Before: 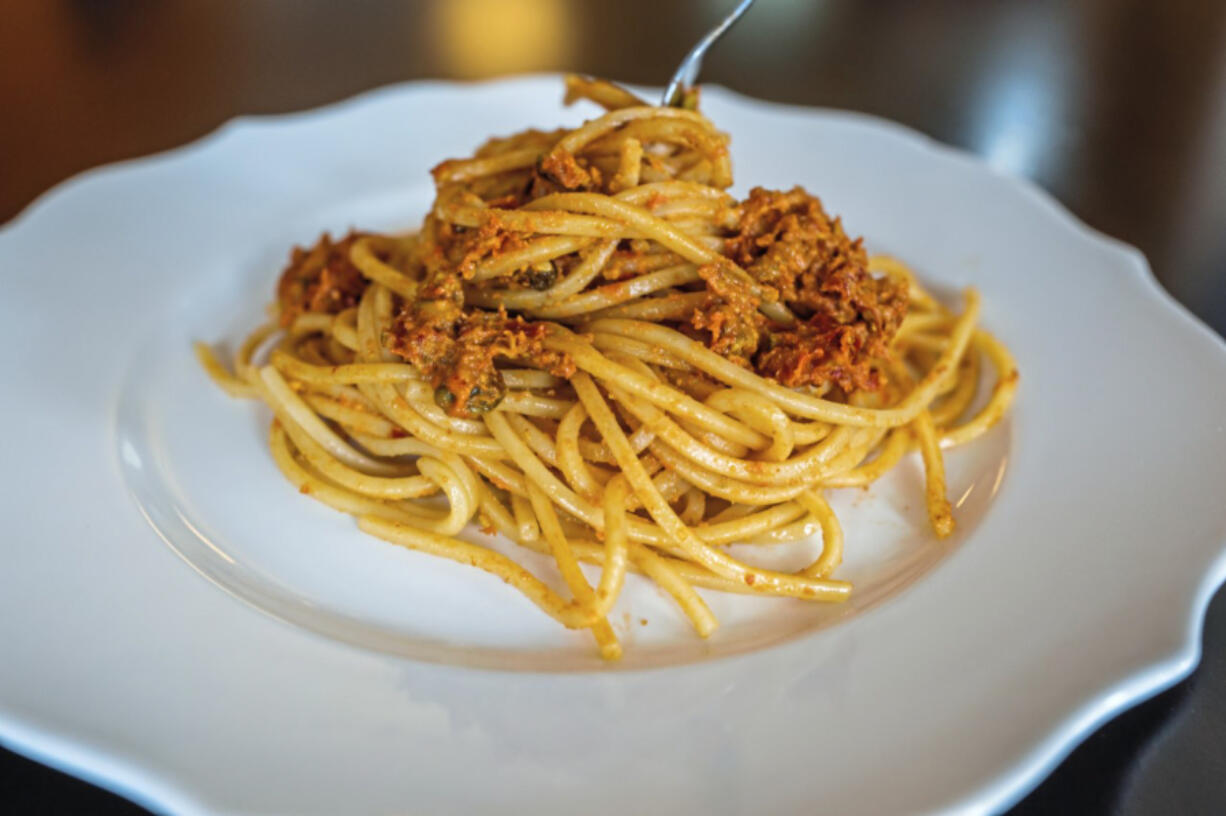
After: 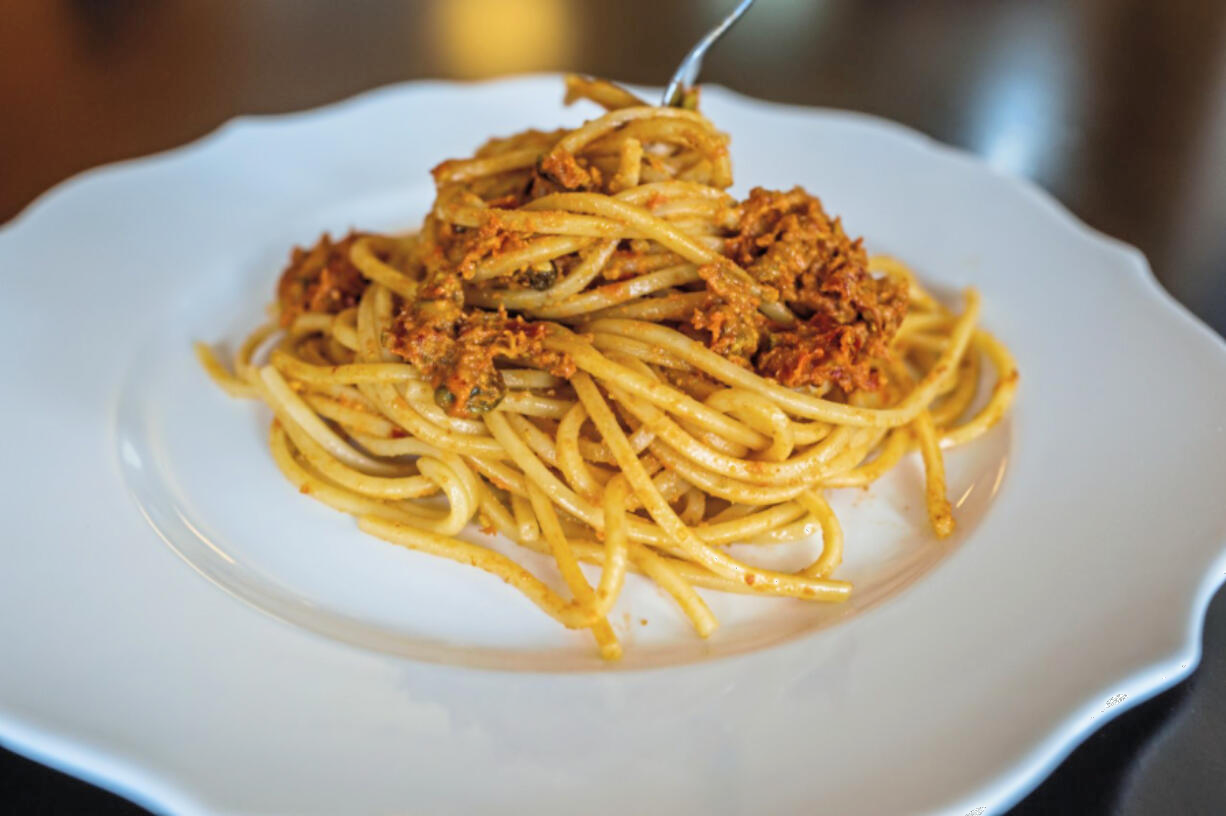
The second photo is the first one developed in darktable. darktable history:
tone equalizer: -8 EV -0.442 EV, -7 EV -0.426 EV, -6 EV -0.34 EV, -5 EV -0.251 EV, -3 EV 0.209 EV, -2 EV 0.323 EV, -1 EV 0.401 EV, +0 EV 0.445 EV, smoothing diameter 24.89%, edges refinement/feathering 10.86, preserve details guided filter
levels: mode automatic, levels [0.016, 0.484, 0.953]
filmic rgb: black relative exposure -14.99 EV, white relative exposure 3 EV, target black luminance 0%, hardness 9.23, latitude 98.98%, contrast 0.916, shadows ↔ highlights balance 0.387%, color science v6 (2022)
